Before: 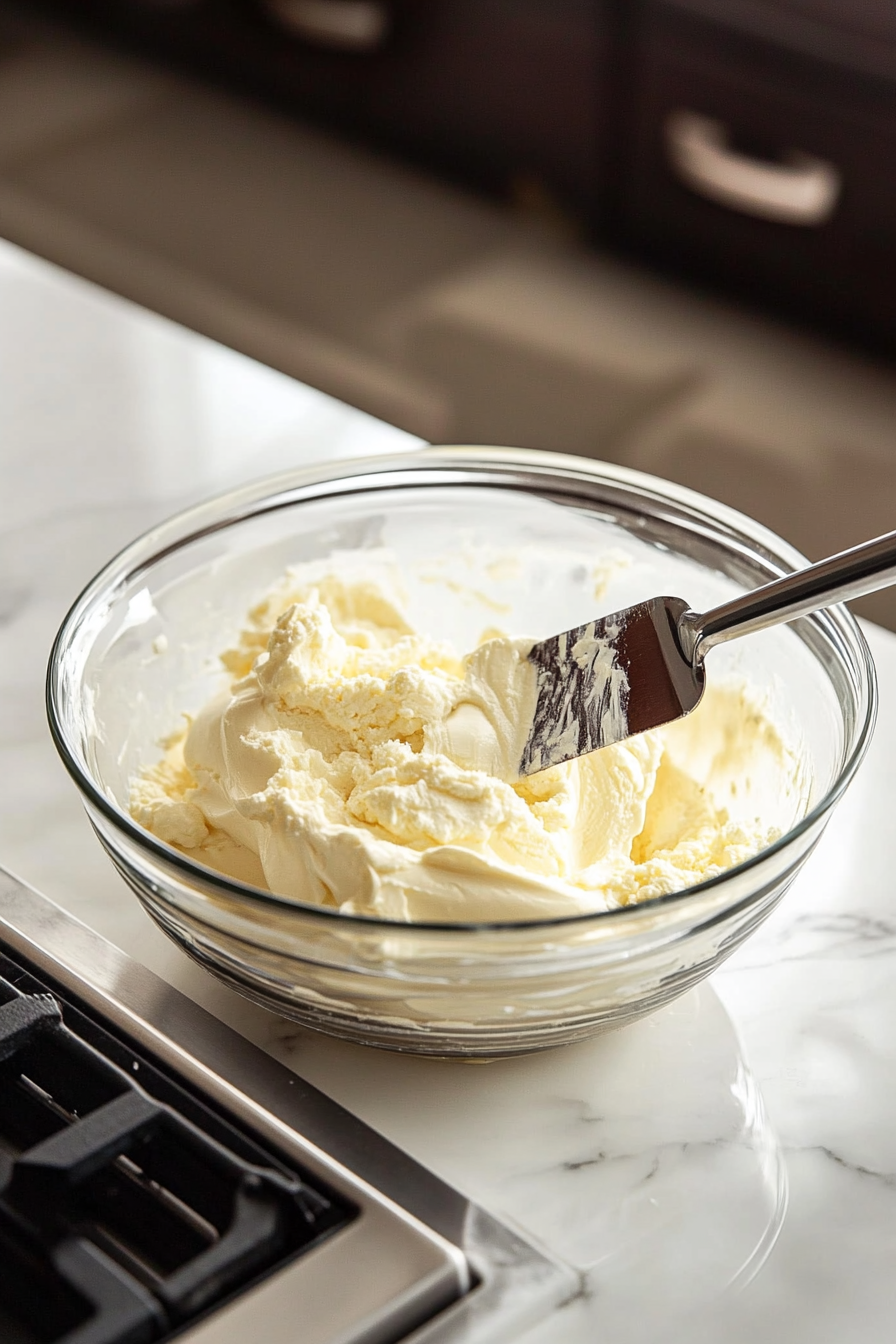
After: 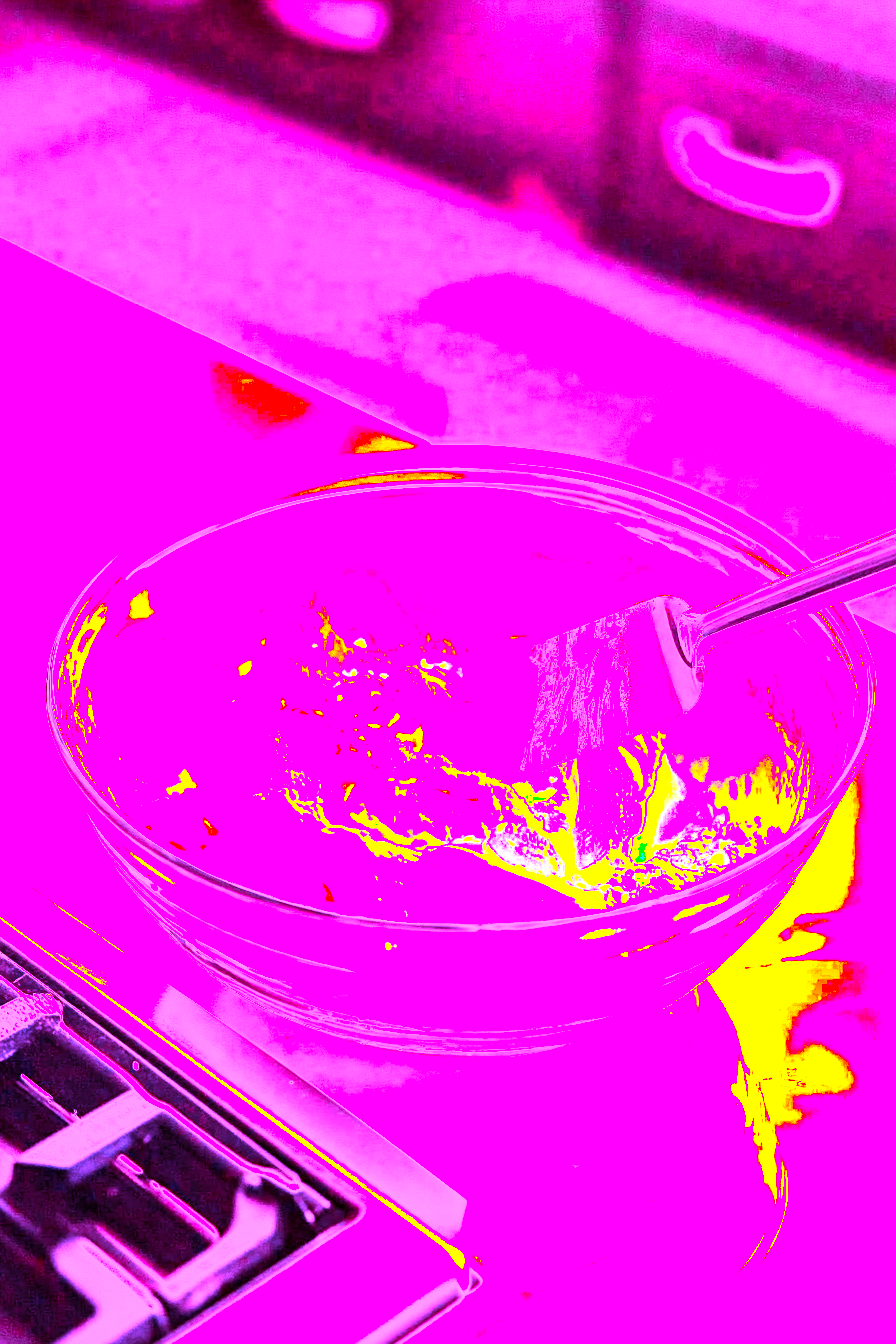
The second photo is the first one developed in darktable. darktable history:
color zones: curves: ch1 [(0.24, 0.634) (0.75, 0.5)]; ch2 [(0.253, 0.437) (0.745, 0.491)], mix 102.12%
contrast brightness saturation: saturation -0.05
white balance: red 8, blue 8
graduated density: rotation 5.63°, offset 76.9
